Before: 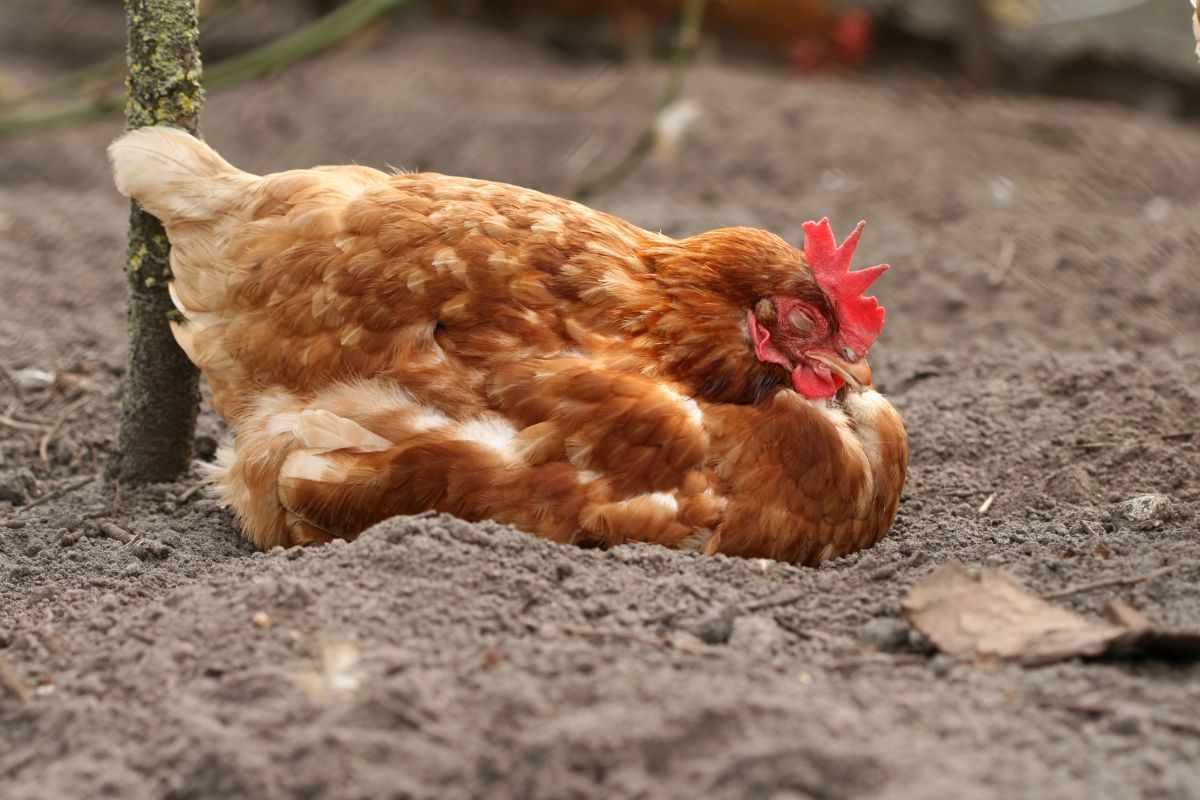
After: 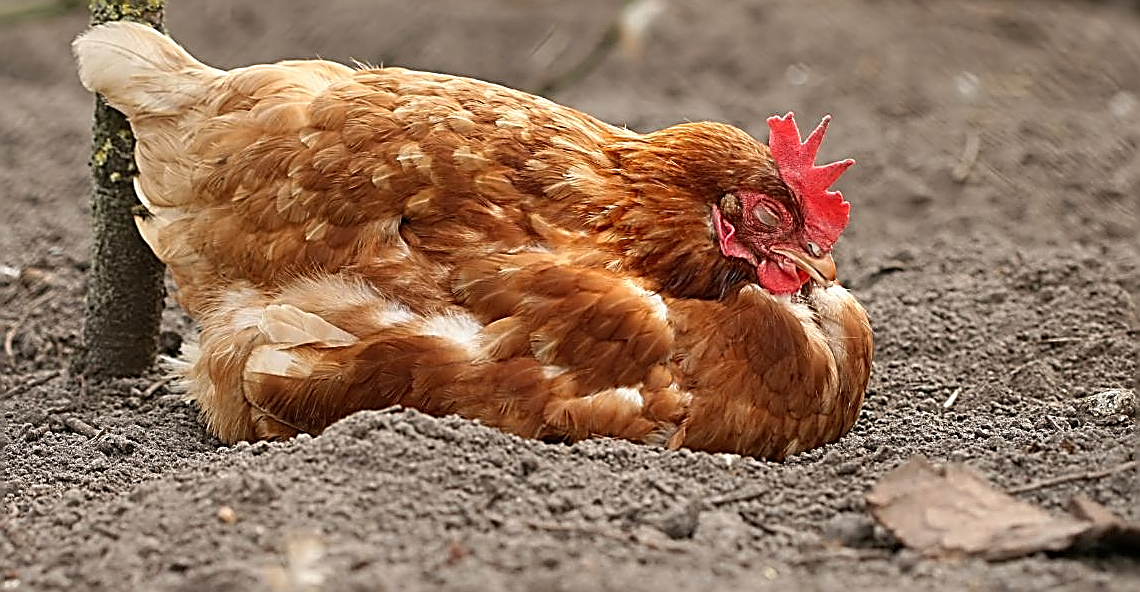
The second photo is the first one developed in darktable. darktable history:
crop and rotate: left 2.991%, top 13.302%, right 1.981%, bottom 12.636%
sharpen: amount 2
